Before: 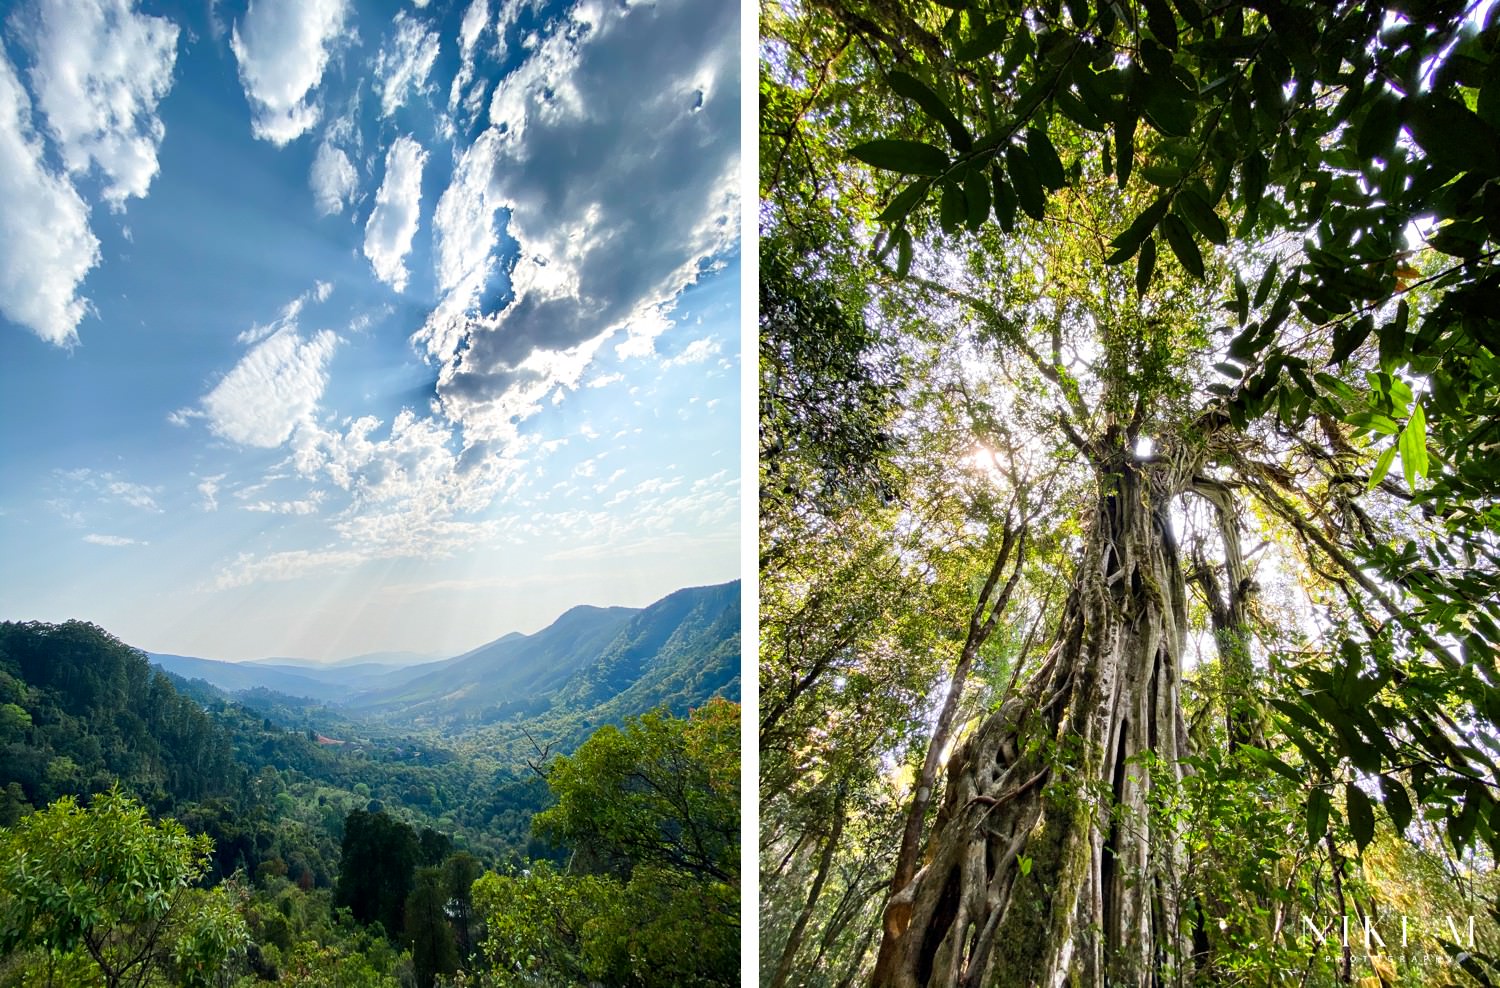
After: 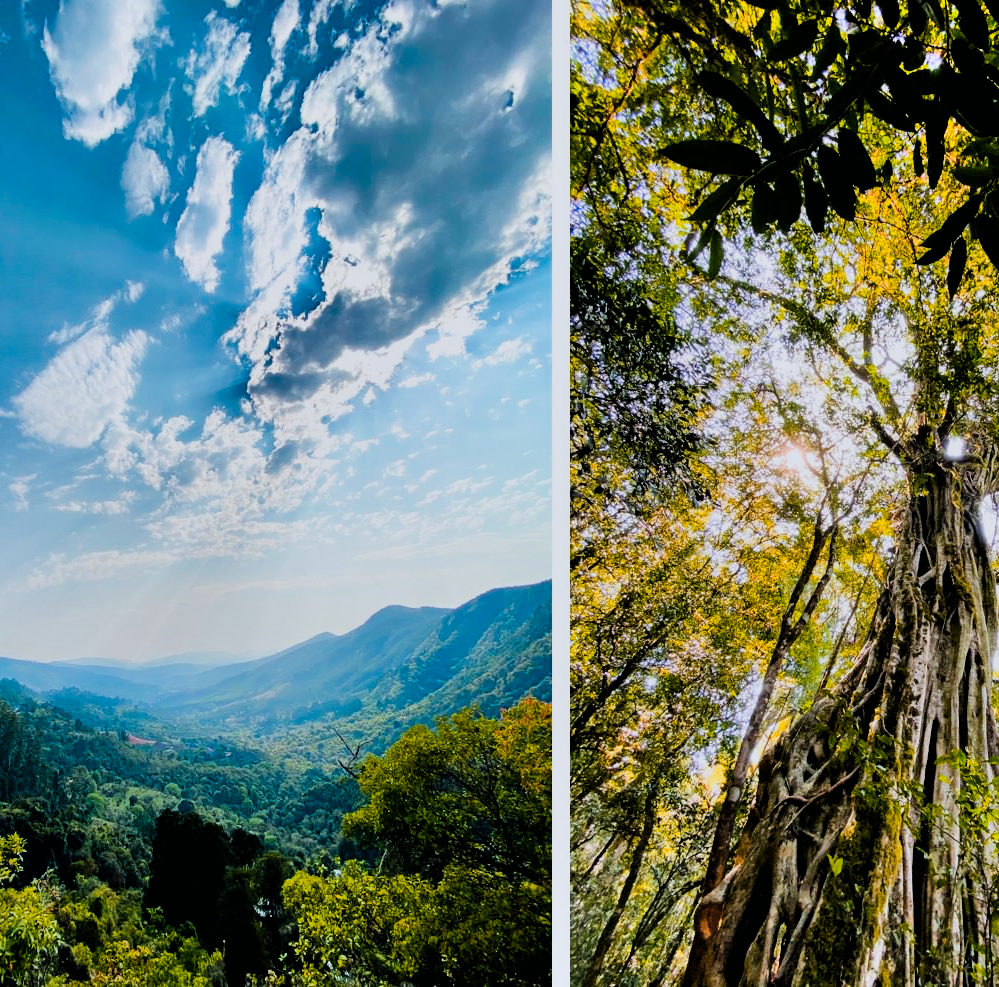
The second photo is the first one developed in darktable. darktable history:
crop and rotate: left 12.648%, right 20.685%
shadows and highlights: soften with gaussian
color correction: highlights a* -0.137, highlights b* -5.91, shadows a* -0.137, shadows b* -0.137
filmic rgb: black relative exposure -5 EV, hardness 2.88, contrast 1.2
color balance rgb: perceptual saturation grading › global saturation 25%, global vibrance 20%
color zones: curves: ch1 [(0.239, 0.552) (0.75, 0.5)]; ch2 [(0.25, 0.462) (0.749, 0.457)], mix 25.94%
white balance: red 1, blue 1
